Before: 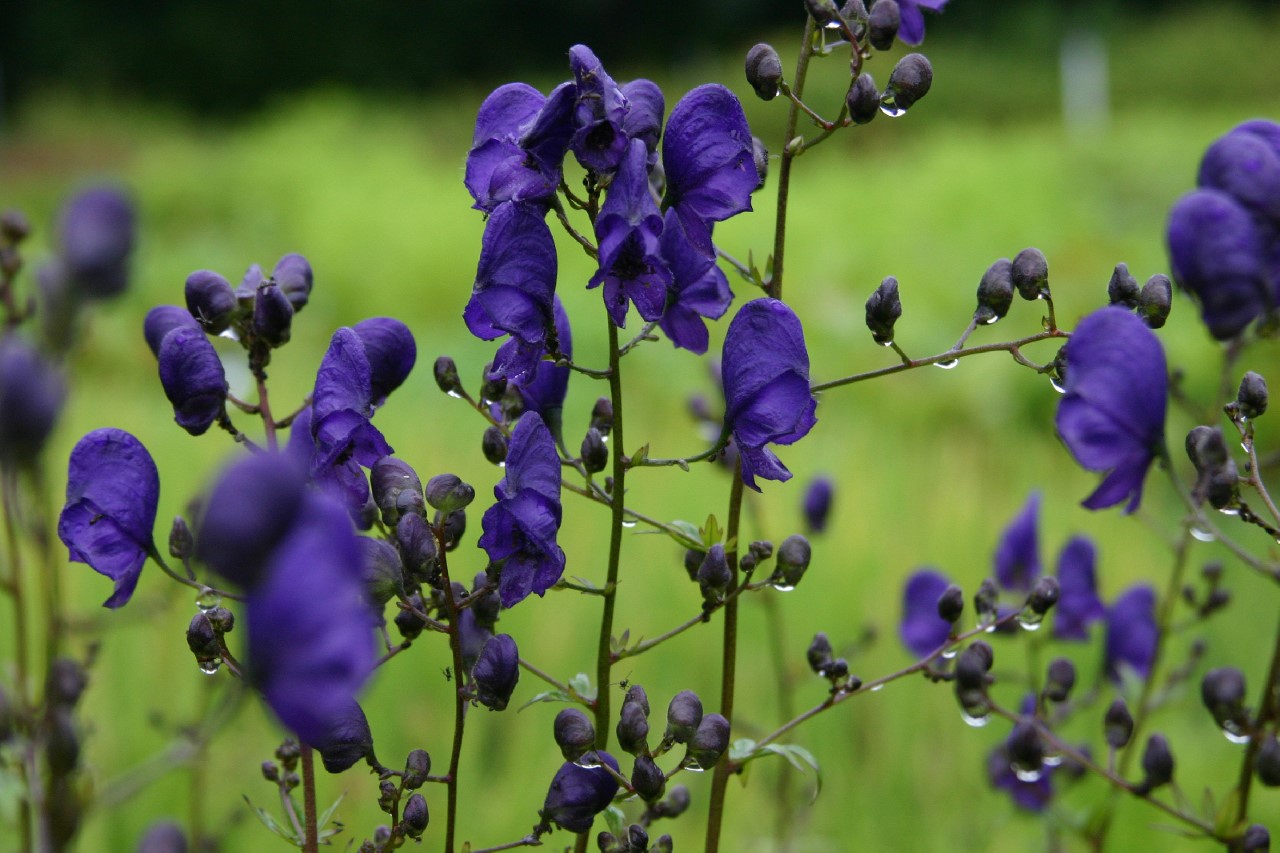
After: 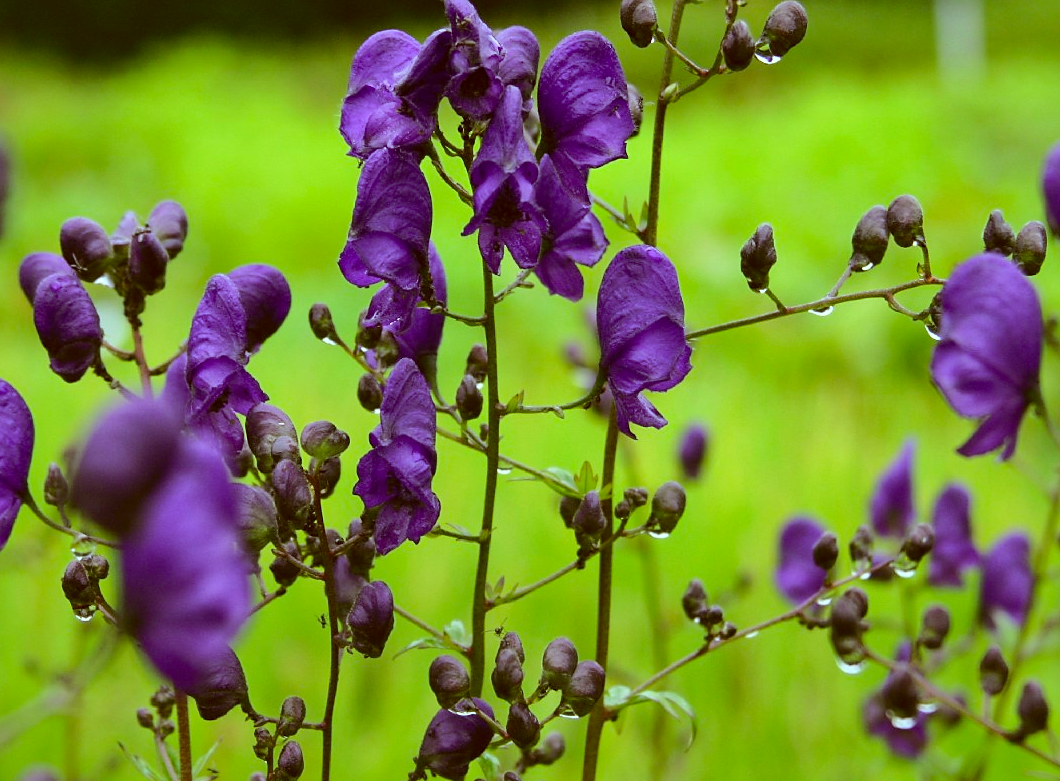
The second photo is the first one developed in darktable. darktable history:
shadows and highlights: on, module defaults
crop: left 9.807%, top 6.259%, right 7.334%, bottom 2.177%
white balance: red 0.925, blue 1.046
color balance rgb: saturation formula JzAzBz (2021)
base curve: curves: ch0 [(0, 0) (0.028, 0.03) (0.121, 0.232) (0.46, 0.748) (0.859, 0.968) (1, 1)]
color correction: highlights a* -5.94, highlights b* 9.48, shadows a* 10.12, shadows b* 23.94
sharpen: radius 1.458, amount 0.398, threshold 1.271
